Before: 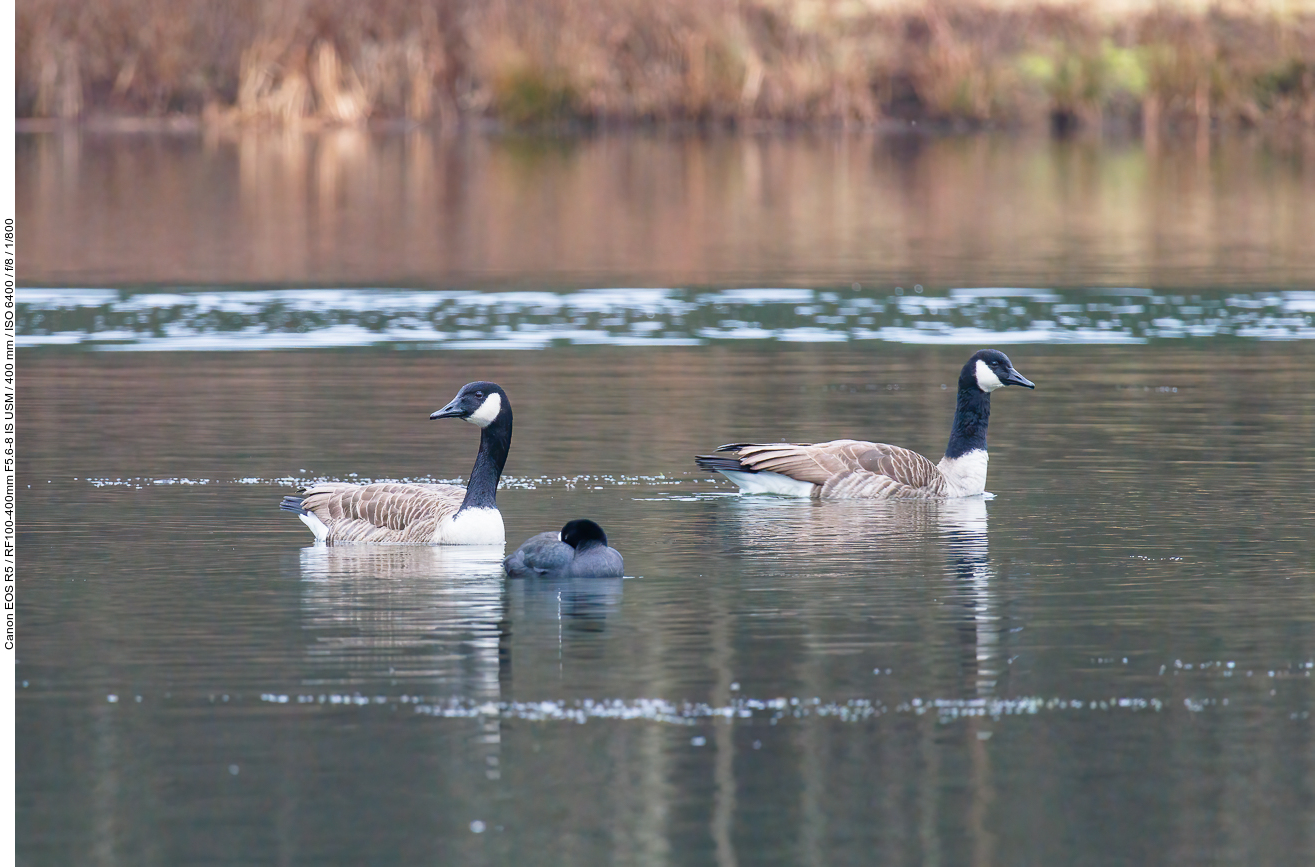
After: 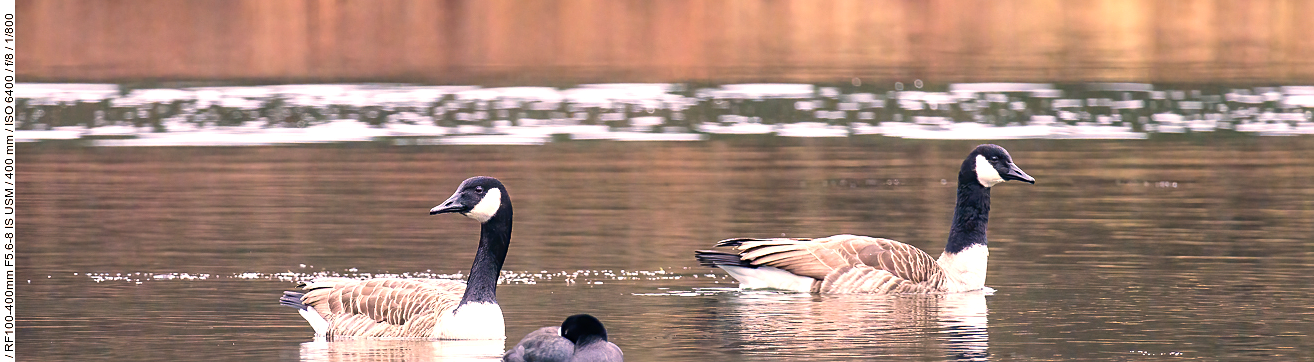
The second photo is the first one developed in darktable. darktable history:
sharpen: amount 0.2
tone equalizer: -8 EV -0.75 EV, -7 EV -0.7 EV, -6 EV -0.6 EV, -5 EV -0.4 EV, -3 EV 0.4 EV, -2 EV 0.6 EV, -1 EV 0.7 EV, +0 EV 0.75 EV, edges refinement/feathering 500, mask exposure compensation -1.57 EV, preserve details no
crop and rotate: top 23.84%, bottom 34.294%
color correction: highlights a* 17.88, highlights b* 18.79
